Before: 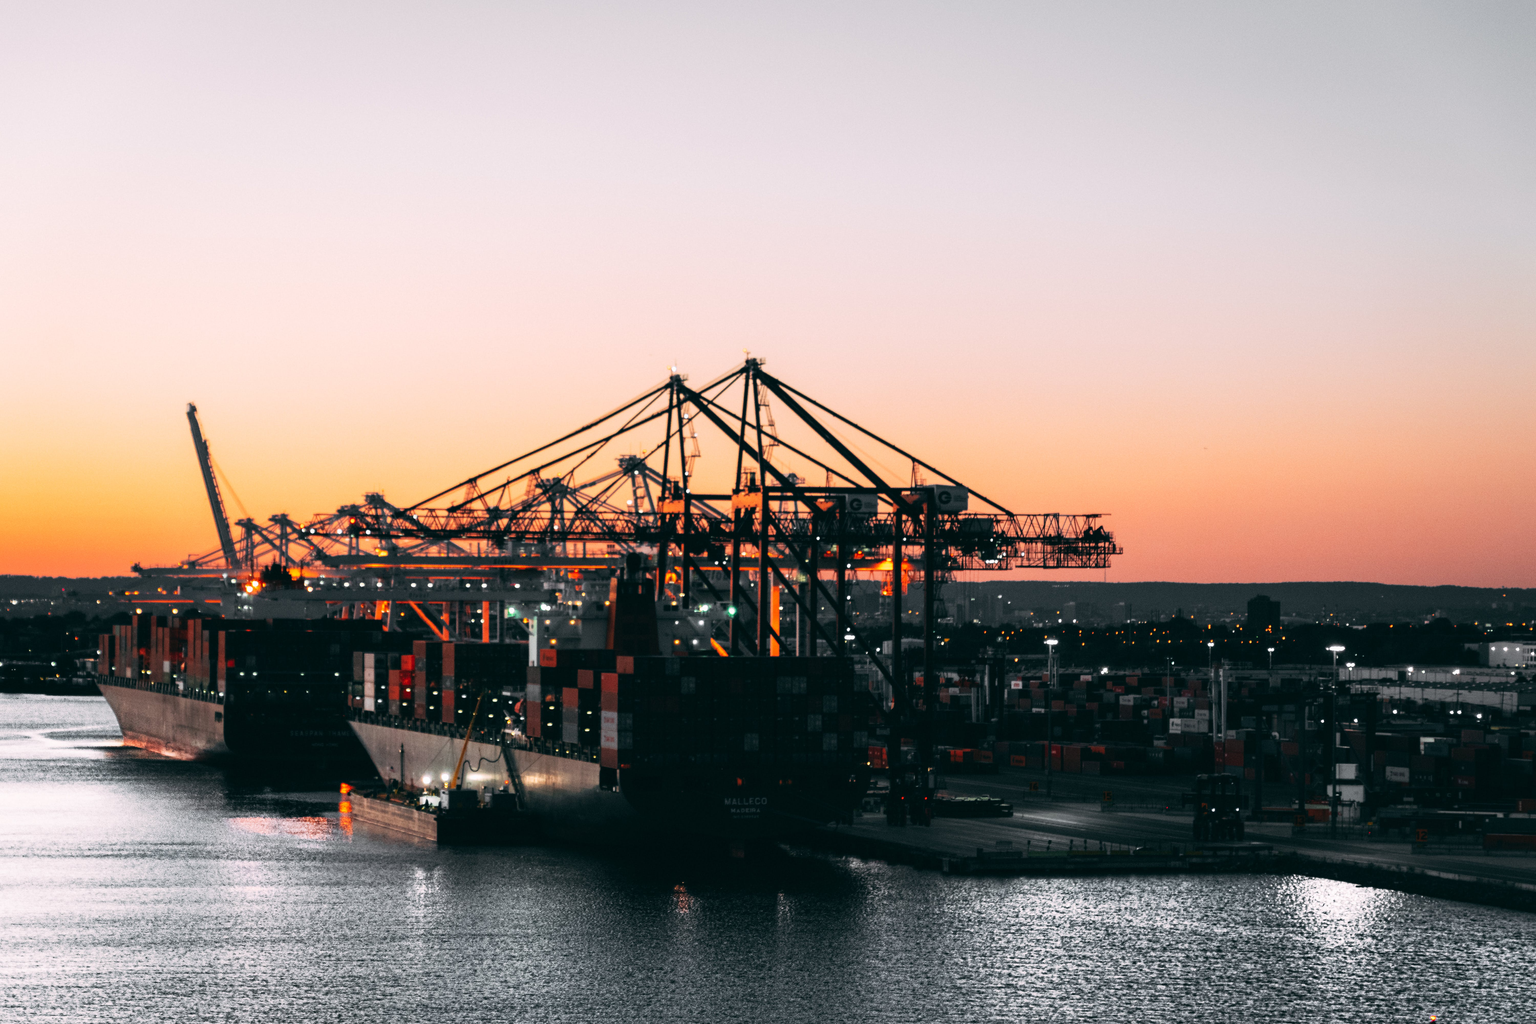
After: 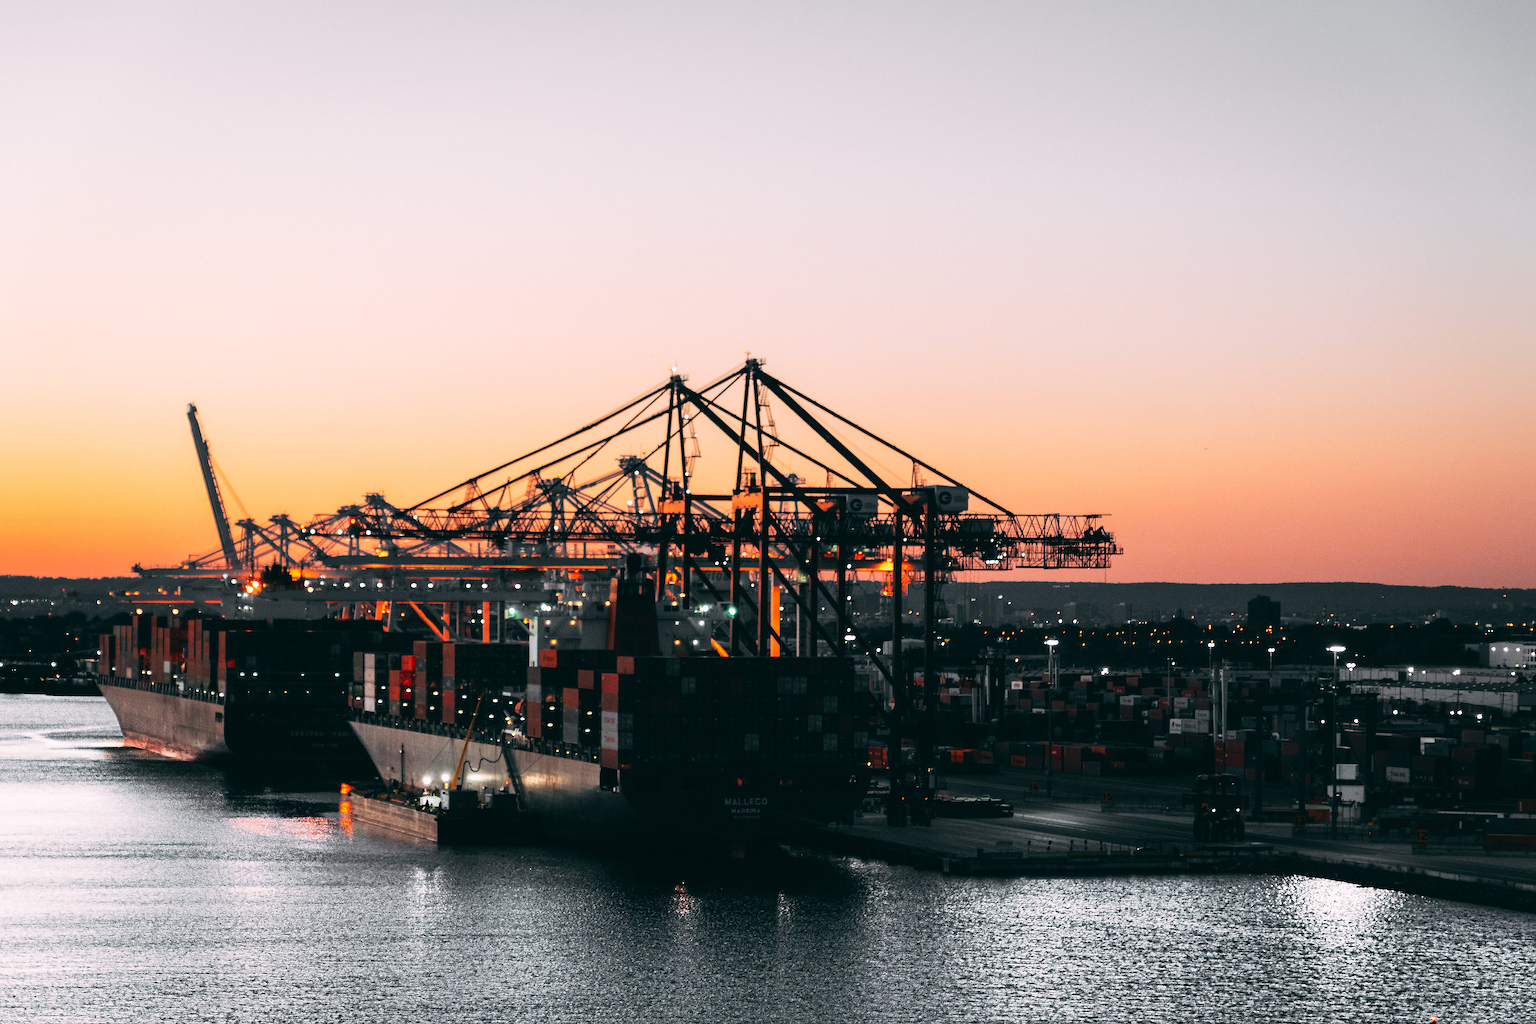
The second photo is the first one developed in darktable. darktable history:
sharpen: radius 1.412, amount 1.262, threshold 0.726
